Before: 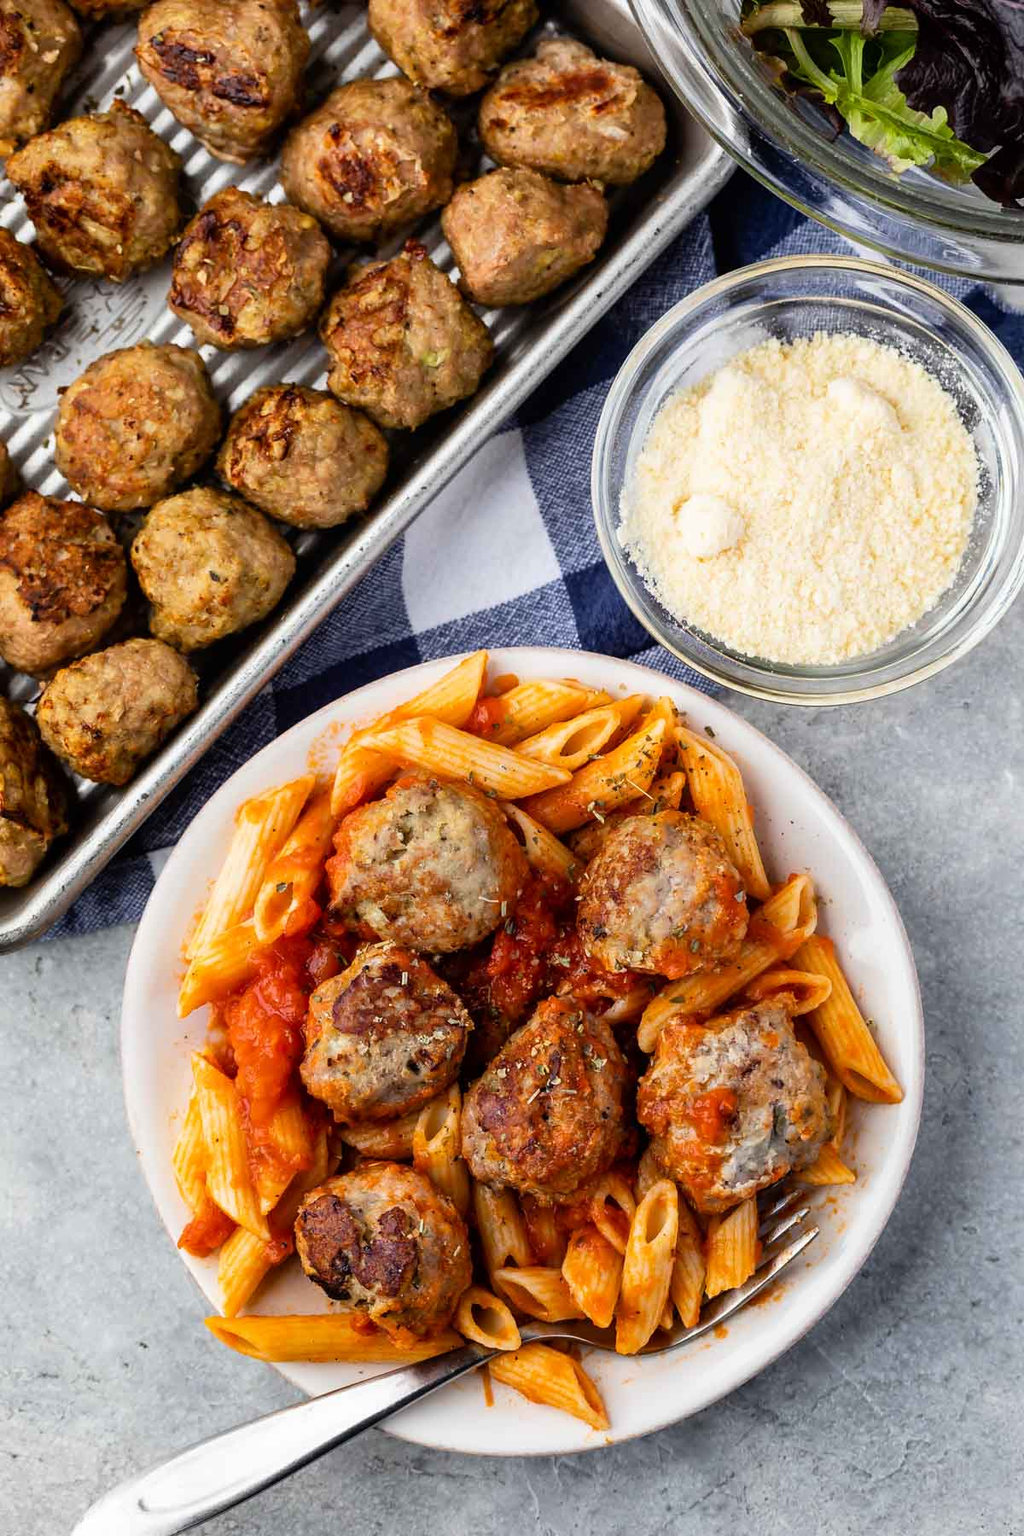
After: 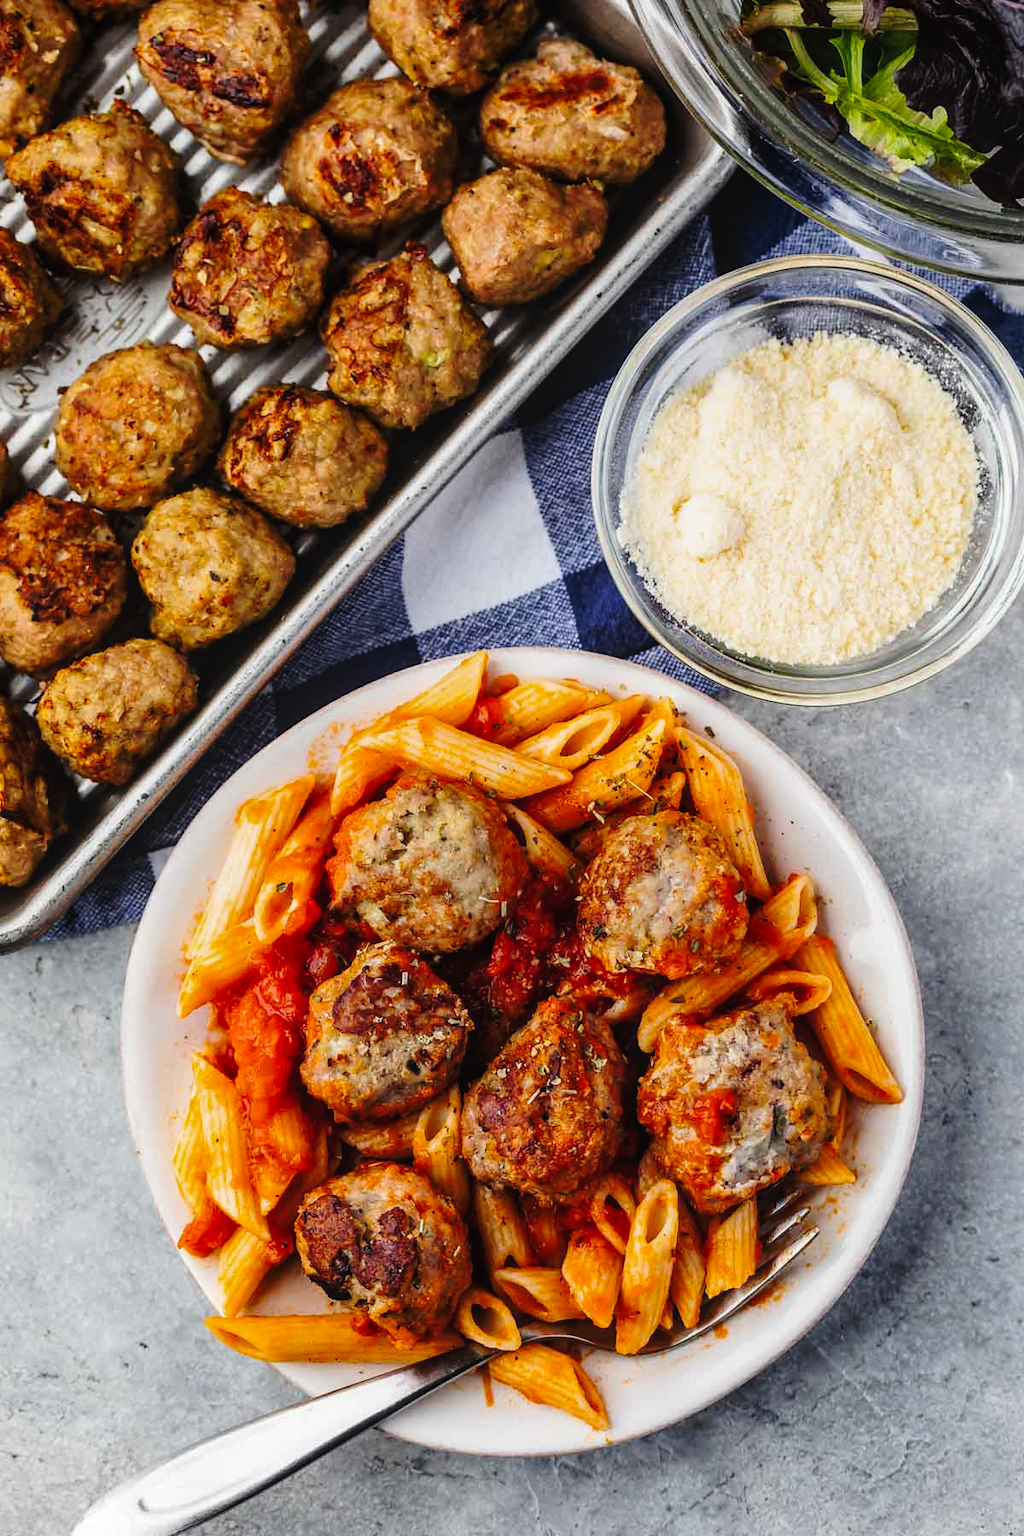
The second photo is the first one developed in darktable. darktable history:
local contrast: detail 110%
base curve: curves: ch0 [(0, 0) (0.073, 0.04) (0.157, 0.139) (0.492, 0.492) (0.758, 0.758) (1, 1)], preserve colors none
